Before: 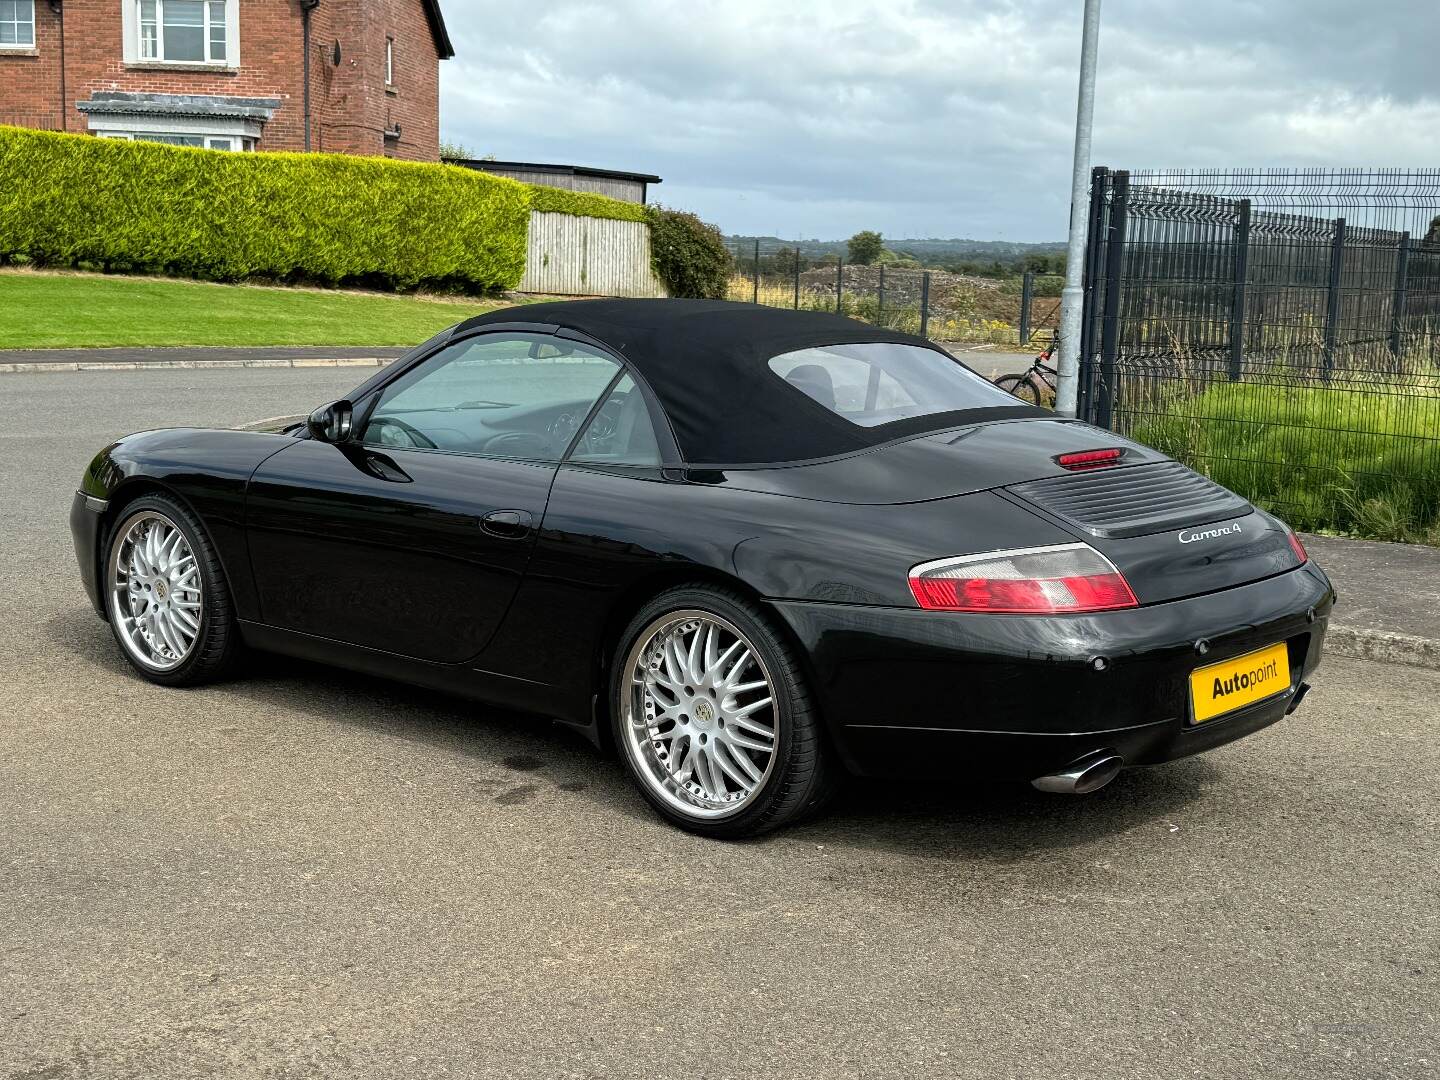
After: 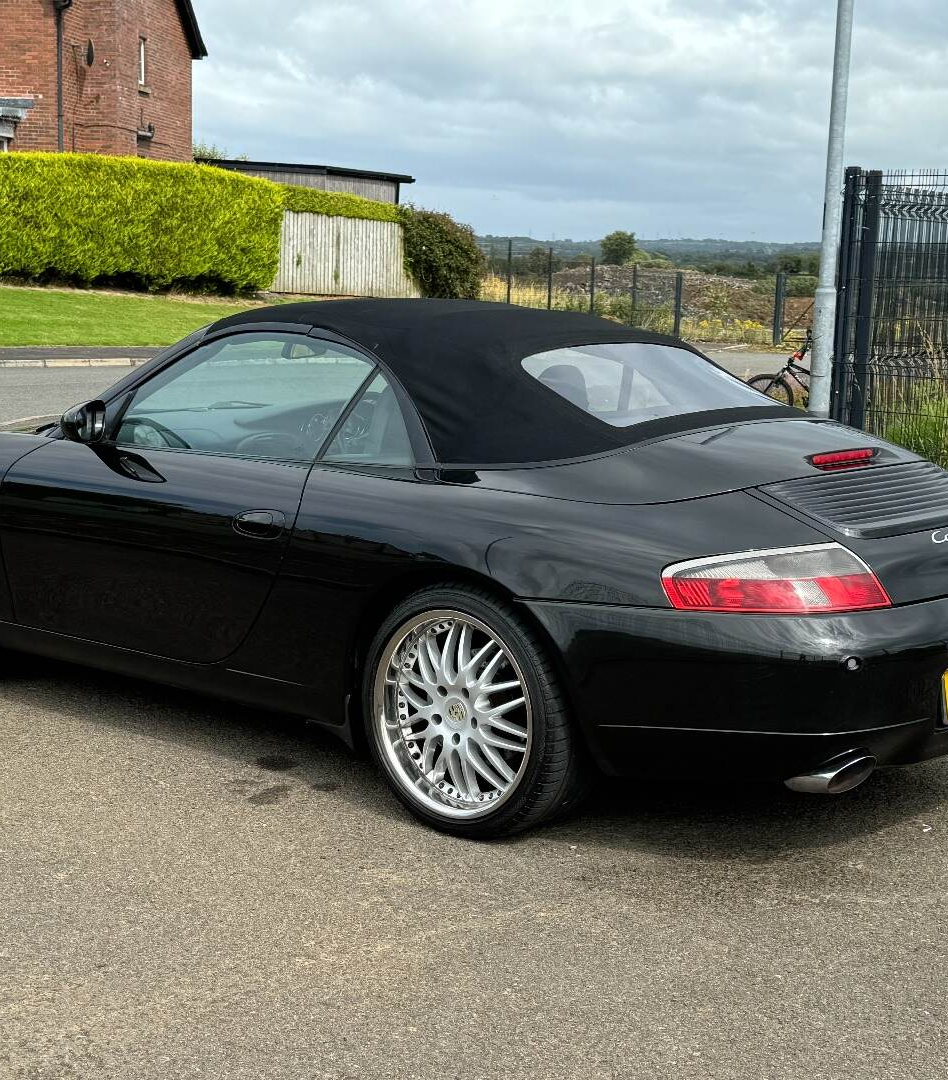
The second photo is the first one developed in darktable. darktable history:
crop: left 17.194%, right 16.946%
sharpen: radius 2.853, amount 0.882, threshold 47.134
